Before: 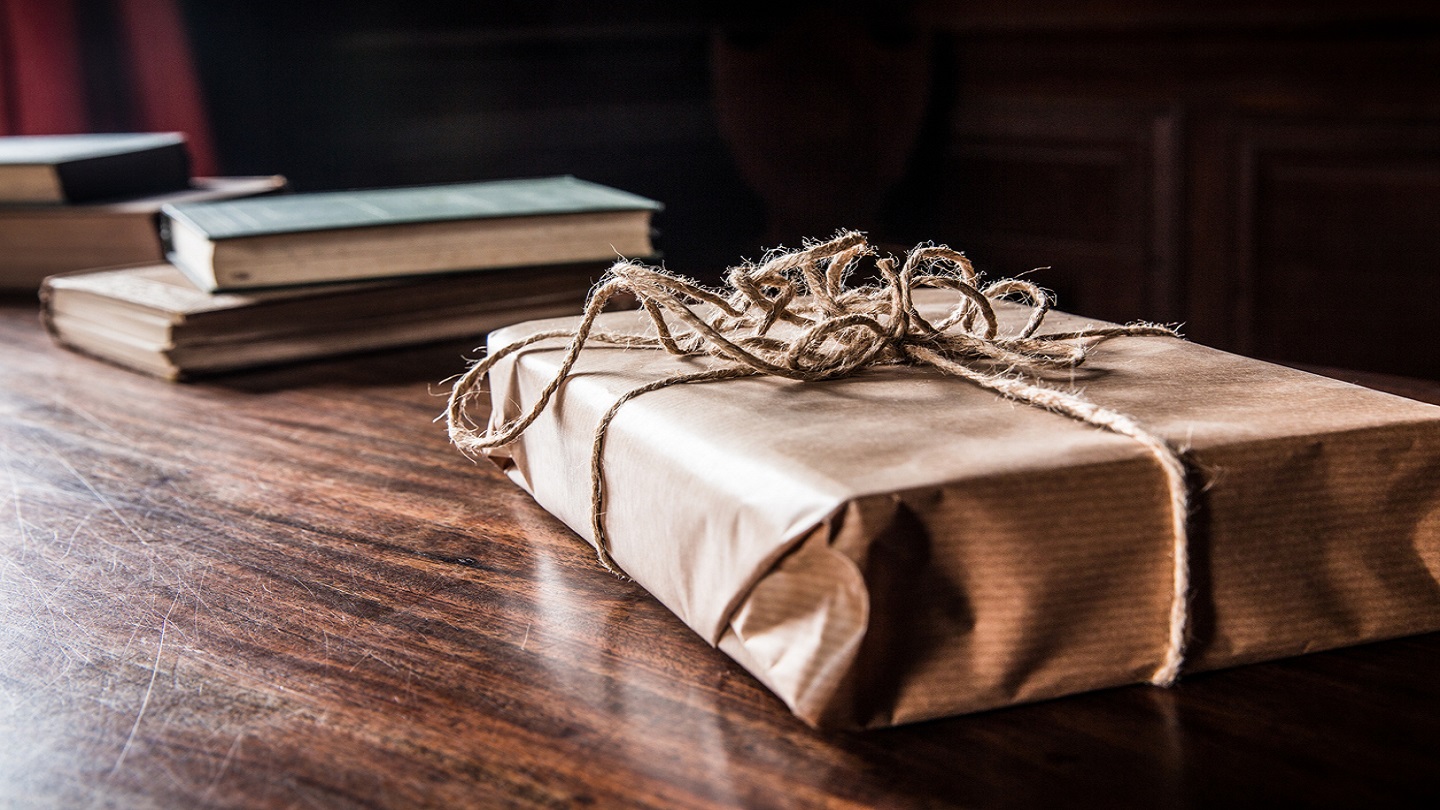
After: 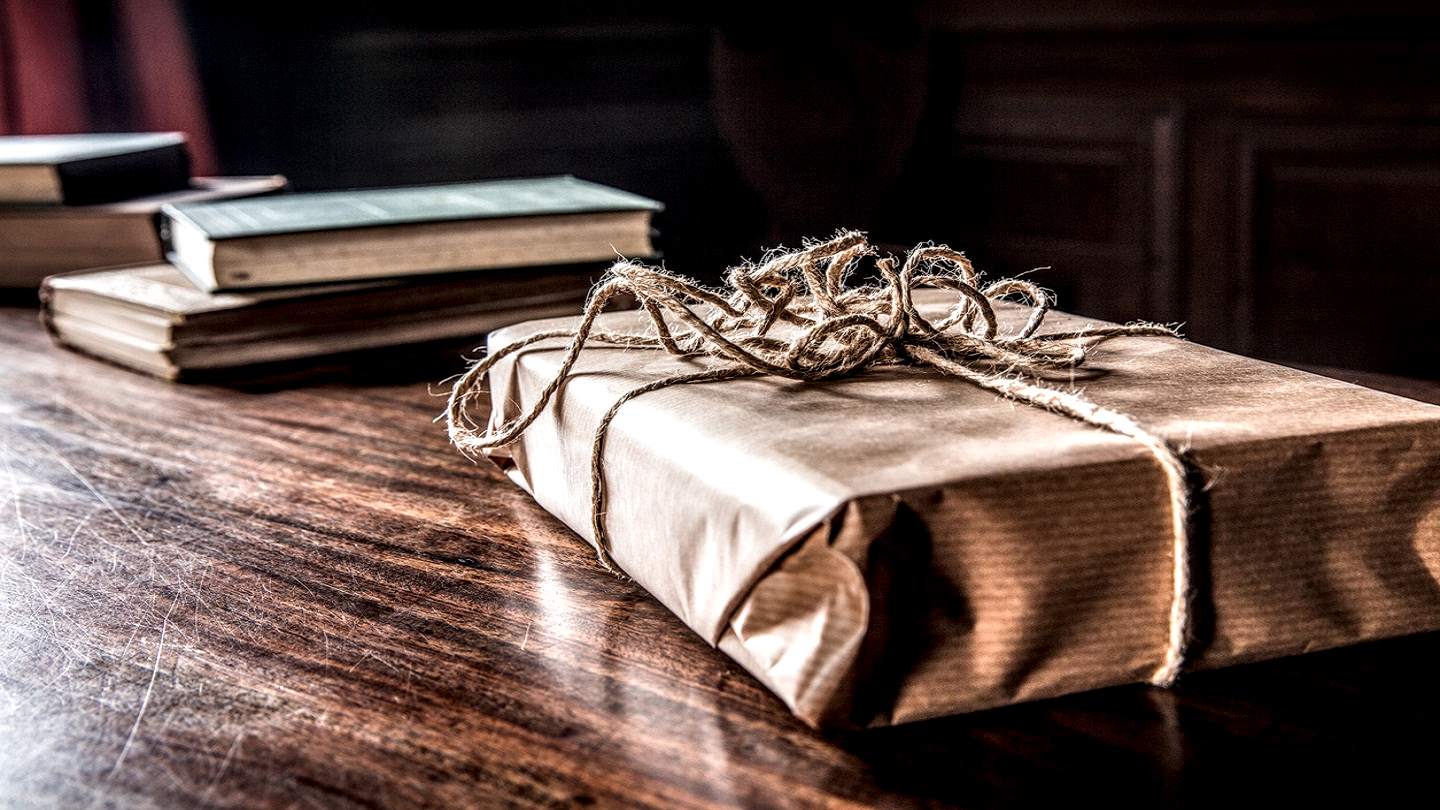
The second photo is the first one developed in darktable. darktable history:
local contrast: highlights 17%, detail 187%
